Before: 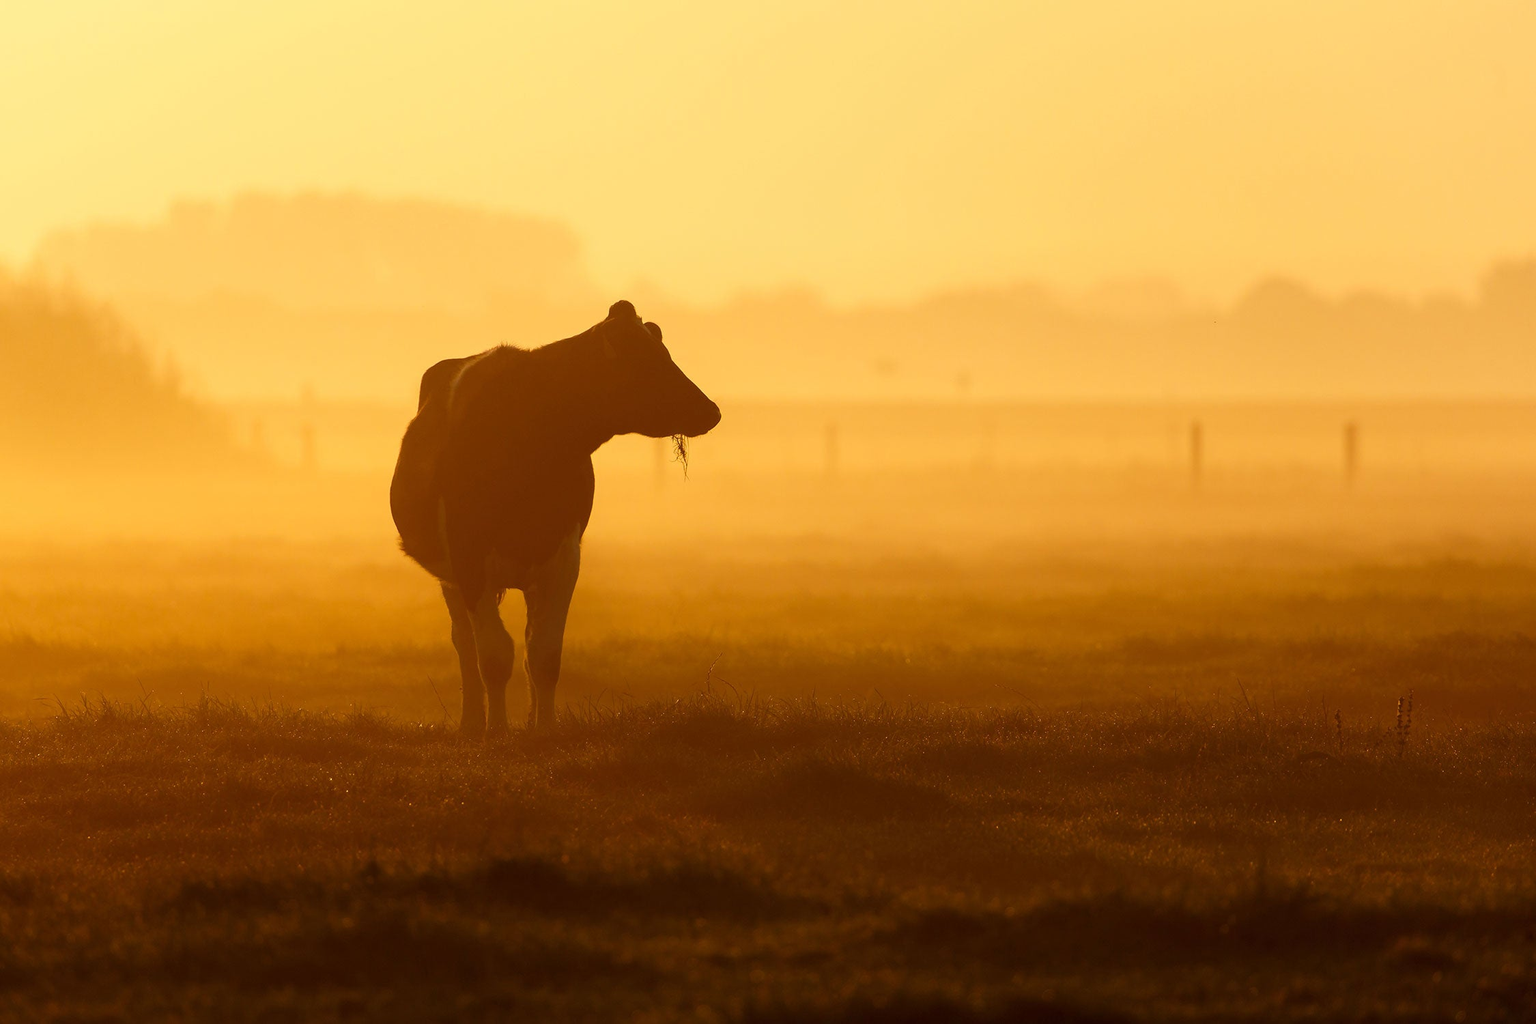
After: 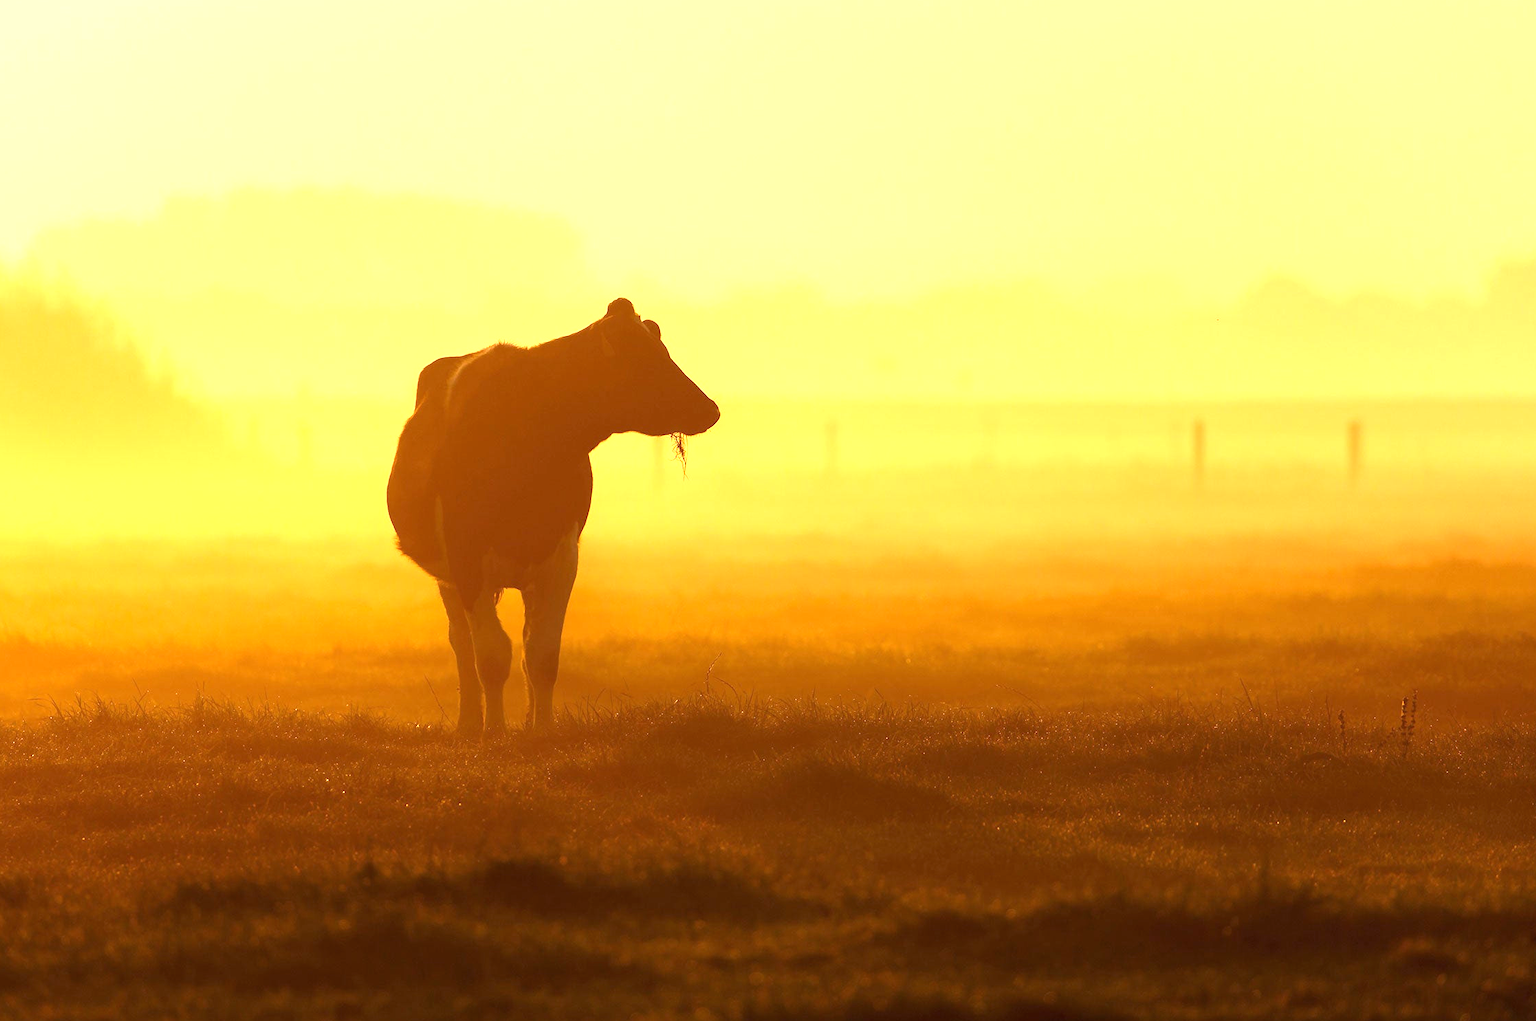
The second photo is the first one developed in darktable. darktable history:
crop: left 0.434%, top 0.485%, right 0.244%, bottom 0.386%
exposure: black level correction 0, exposure 1.1 EV, compensate highlight preservation false
